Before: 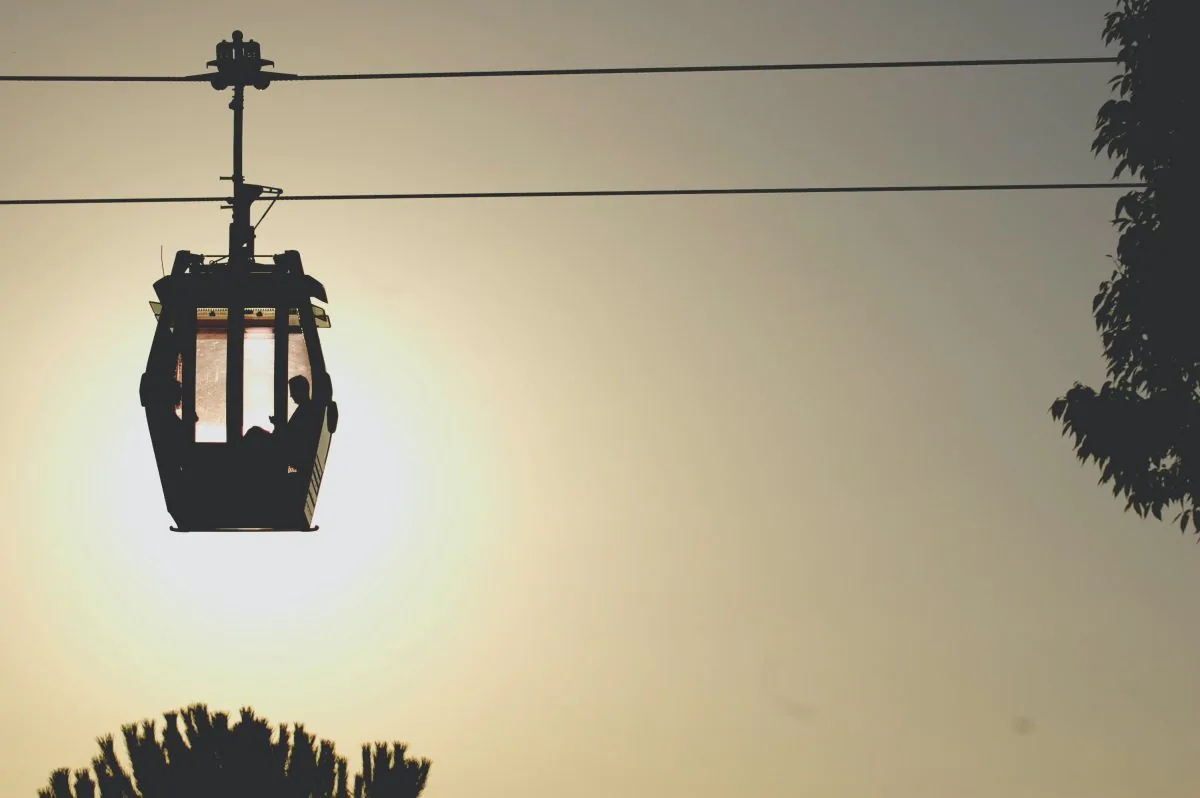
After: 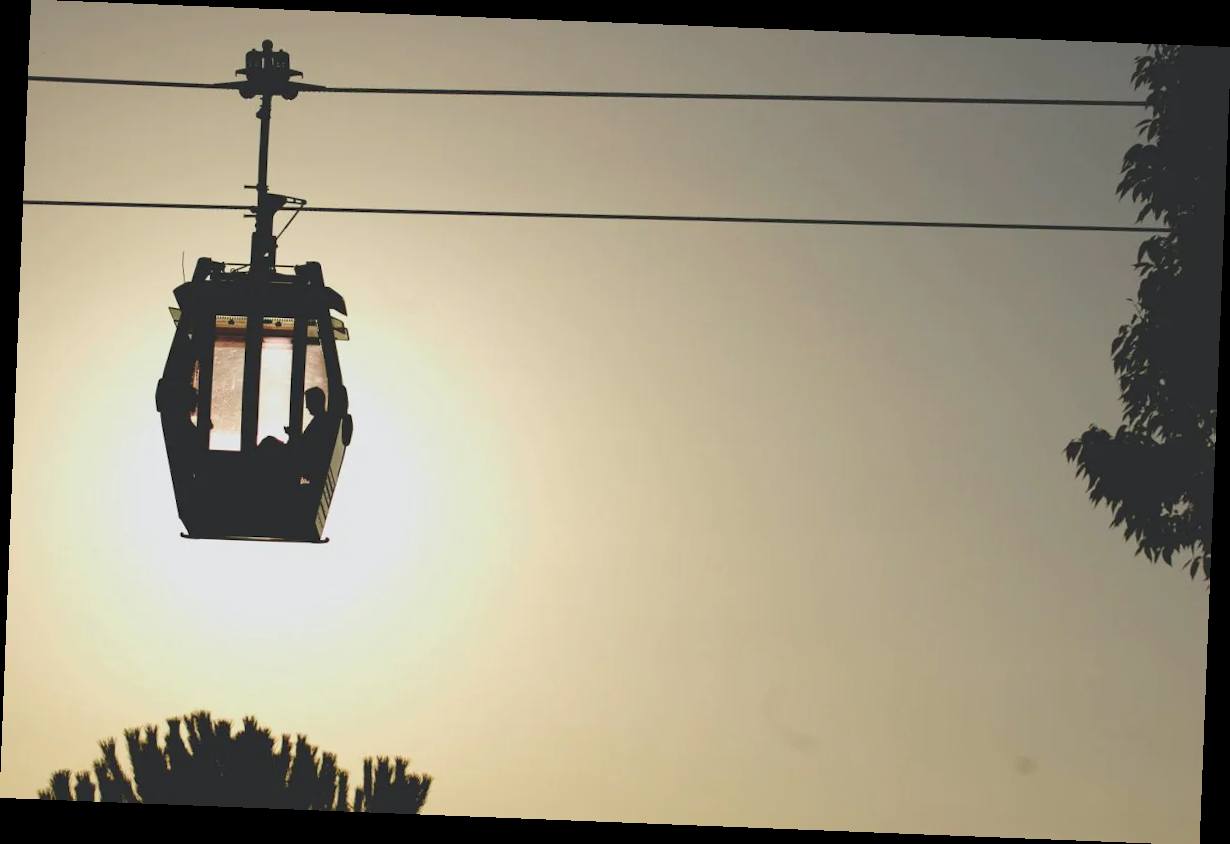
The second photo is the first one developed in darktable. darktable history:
rotate and perspective: rotation 2.27°, automatic cropping off
color correction: saturation 0.98
